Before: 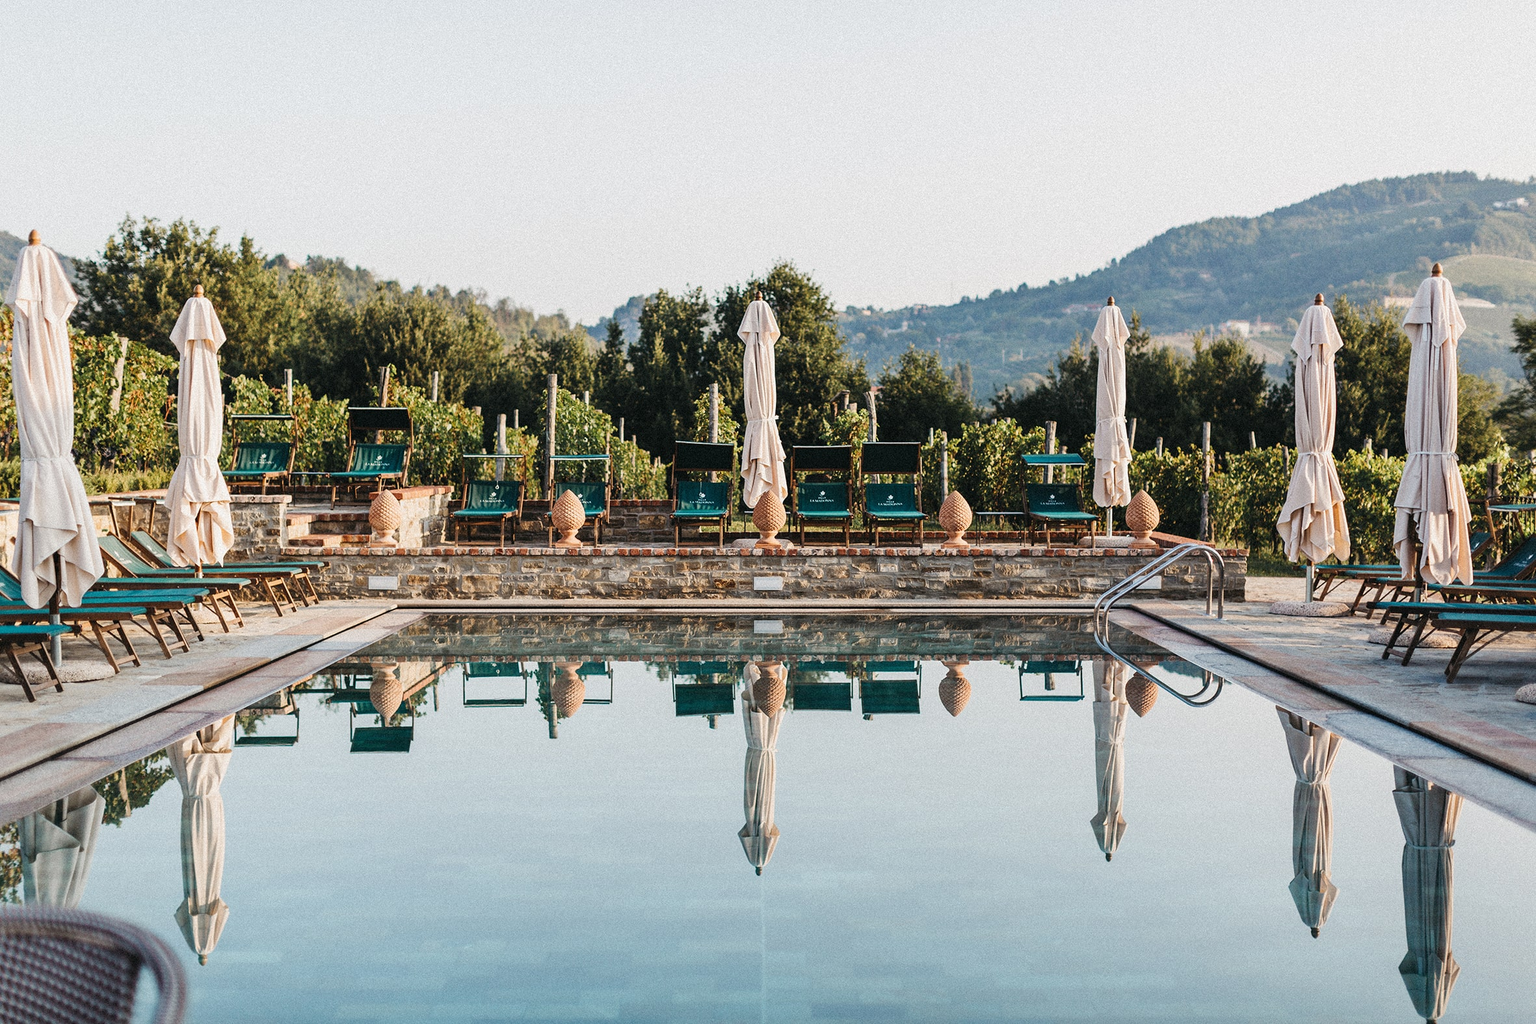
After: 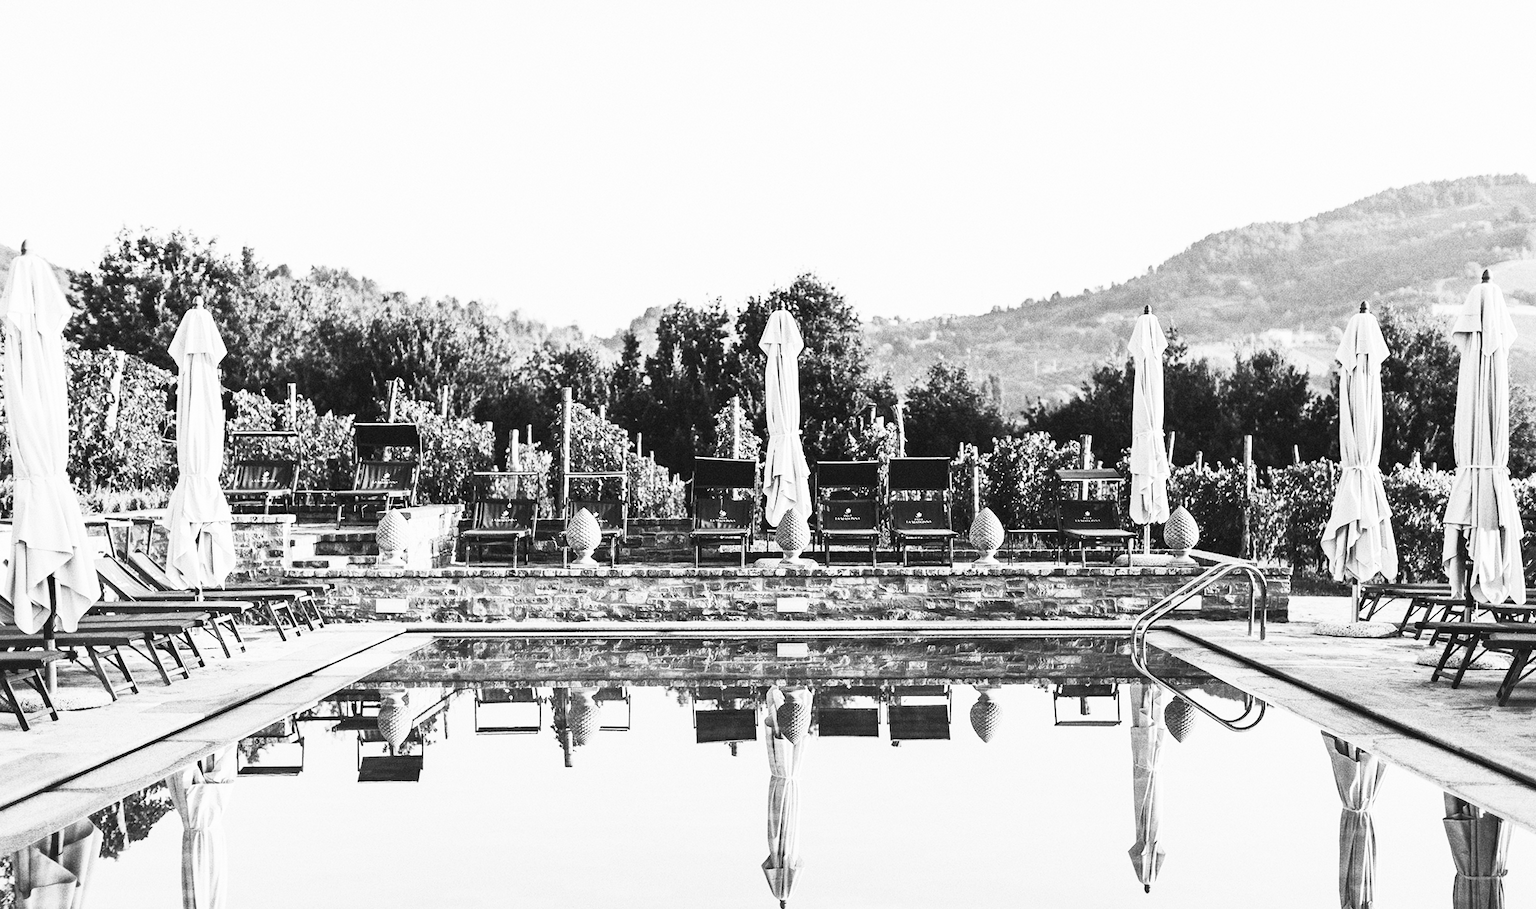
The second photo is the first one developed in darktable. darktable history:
contrast brightness saturation: contrast 0.53, brightness 0.47, saturation -1
crop and rotate: angle 0.2°, left 0.275%, right 3.127%, bottom 14.18%
